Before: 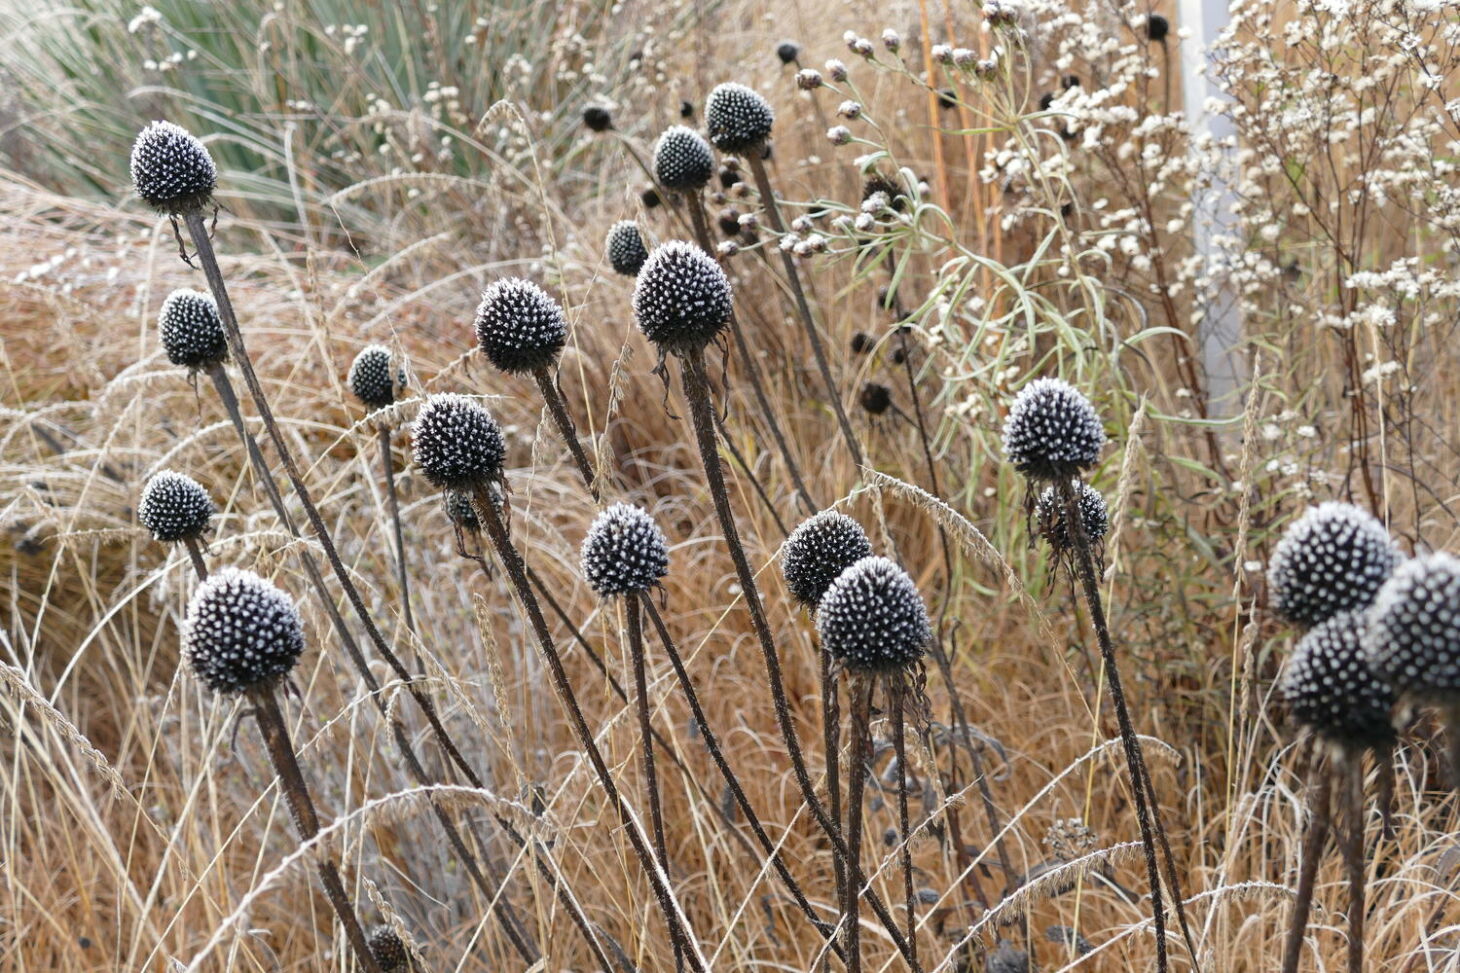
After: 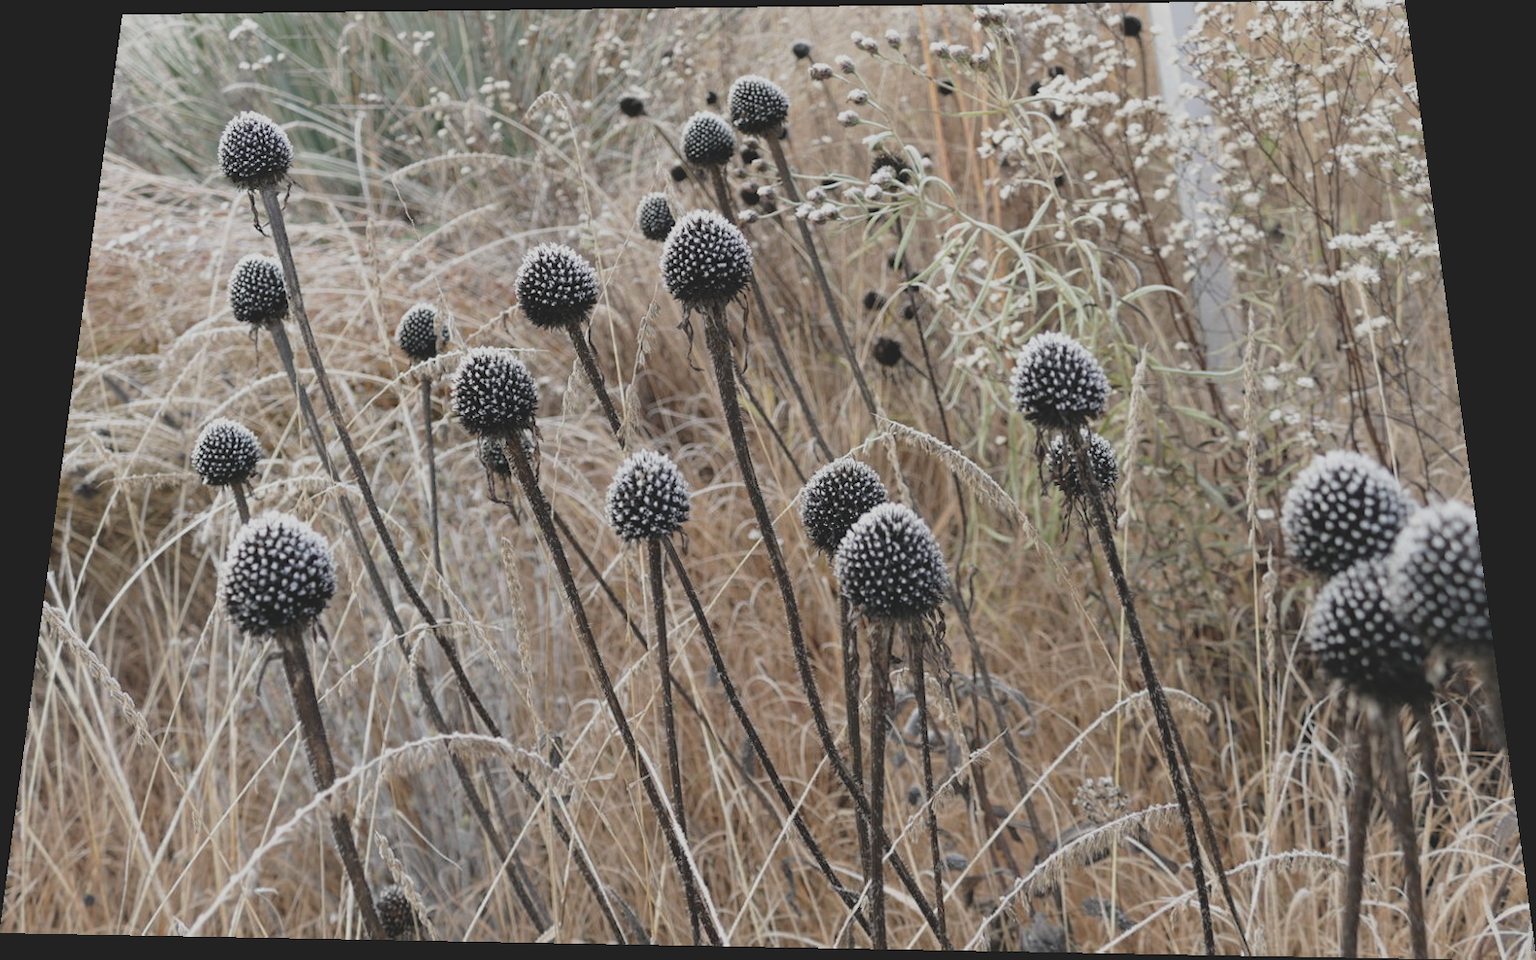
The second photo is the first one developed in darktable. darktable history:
rotate and perspective: rotation 0.128°, lens shift (vertical) -0.181, lens shift (horizontal) -0.044, shear 0.001, automatic cropping off
filmic rgb: black relative exposure -12.8 EV, white relative exposure 2.8 EV, threshold 3 EV, target black luminance 0%, hardness 8.54, latitude 70.41%, contrast 1.133, shadows ↔ highlights balance -0.395%, color science v4 (2020), enable highlight reconstruction true
contrast brightness saturation: contrast -0.26, saturation -0.43
